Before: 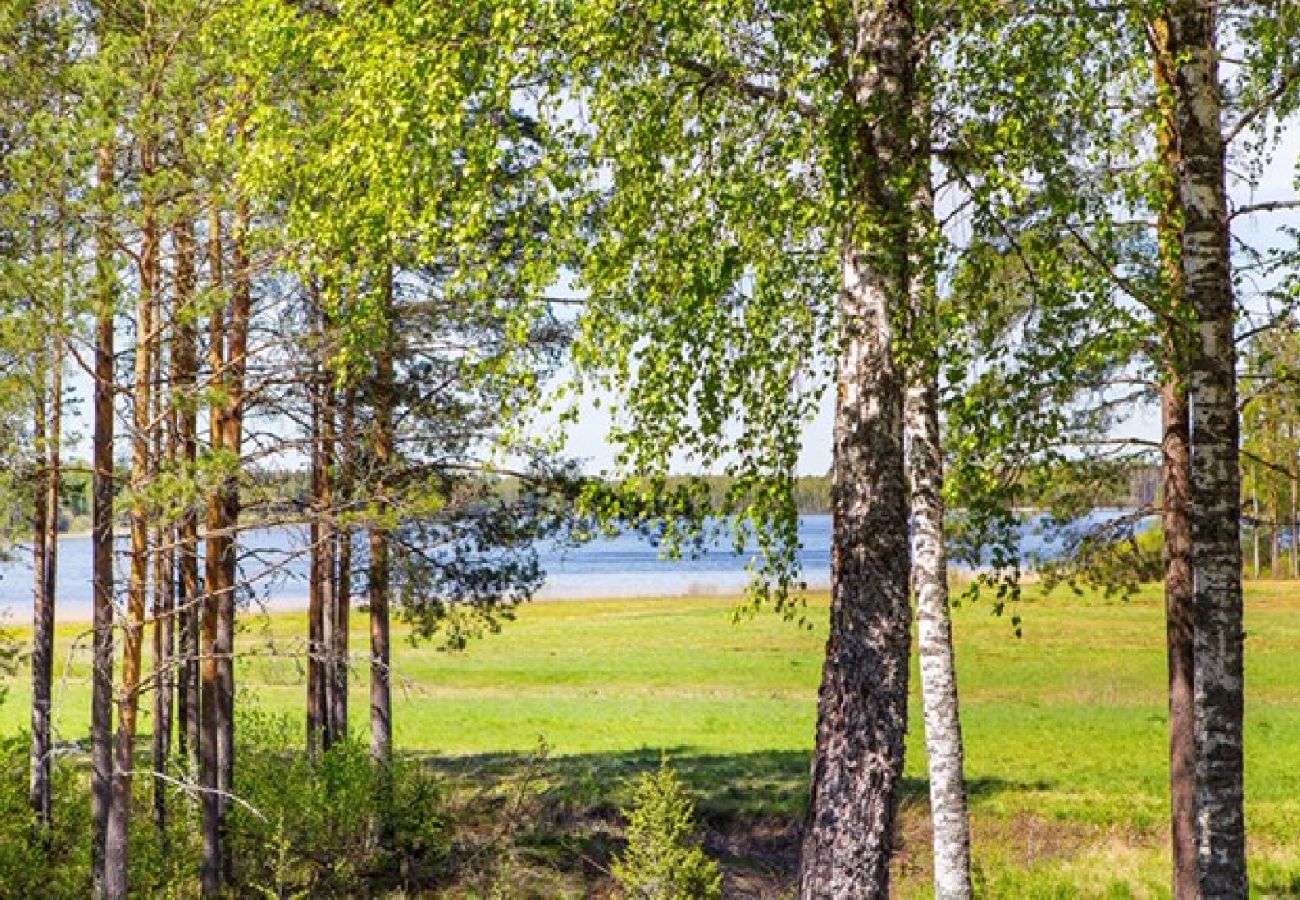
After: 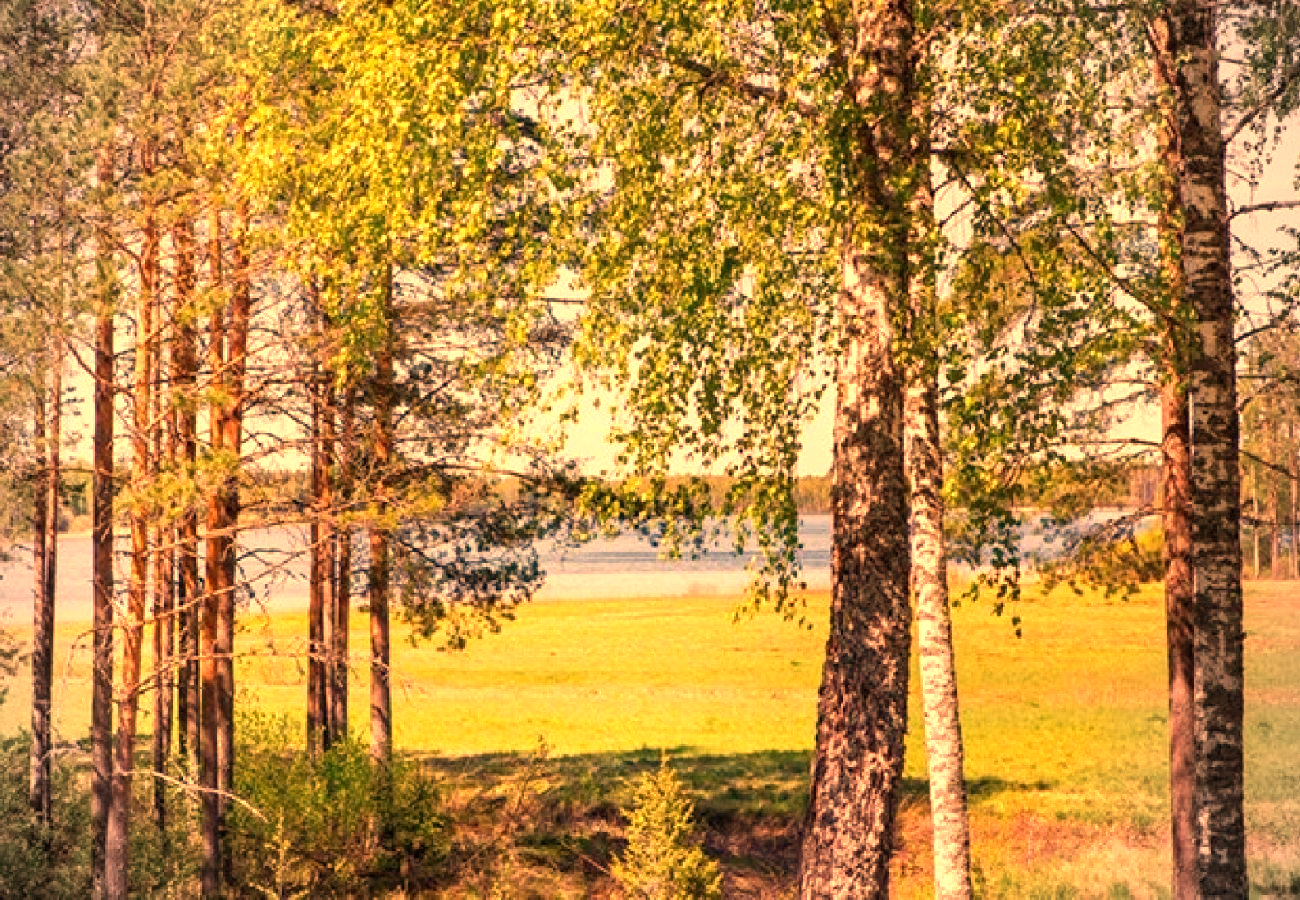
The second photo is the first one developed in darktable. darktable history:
white balance: red 1.467, blue 0.684
exposure: exposure 0.128 EV, compensate highlight preservation false
vignetting: unbound false
